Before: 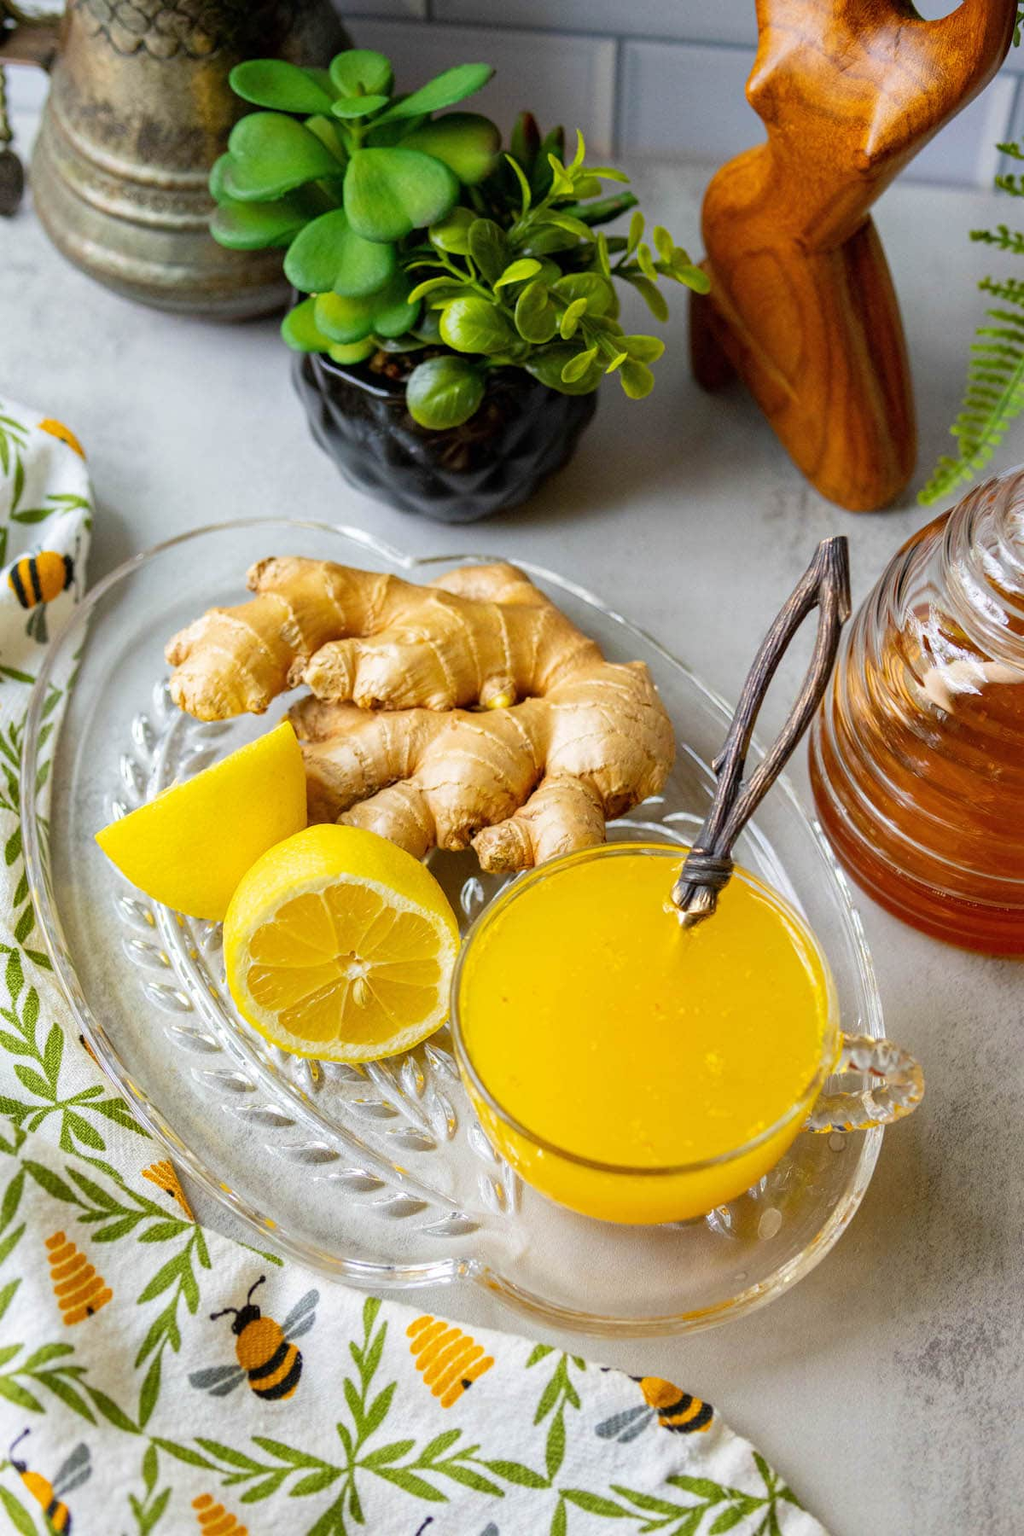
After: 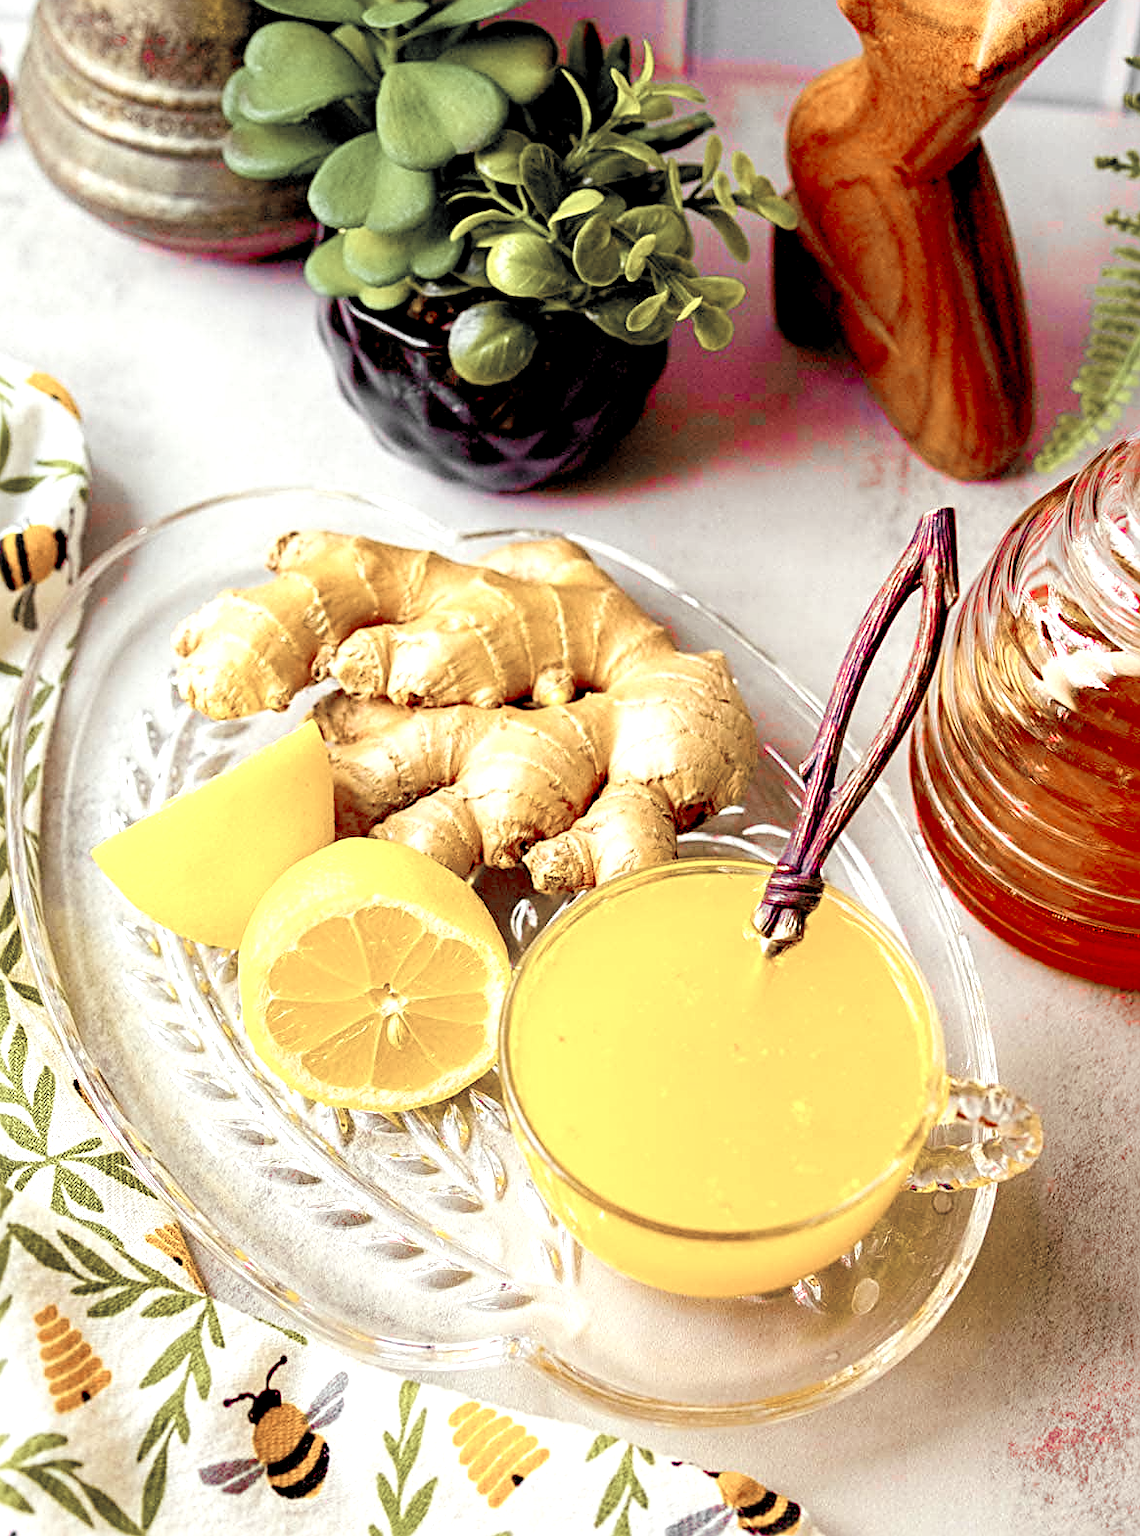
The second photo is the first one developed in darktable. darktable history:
contrast brightness saturation: contrast 0.07, brightness 0.18, saturation 0.4
crop: left 1.507%, top 6.147%, right 1.379%, bottom 6.637%
sharpen: radius 2.543, amount 0.636
color zones: curves: ch1 [(0, 0.831) (0.08, 0.771) (0.157, 0.268) (0.241, 0.207) (0.562, -0.005) (0.714, -0.013) (0.876, 0.01) (1, 0.831)]
tone equalizer: on, module defaults
color balance rgb: shadows lift › luminance -21.66%, shadows lift › chroma 8.98%, shadows lift › hue 283.37°, power › chroma 1.55%, power › hue 25.59°, highlights gain › luminance 6.08%, highlights gain › chroma 2.55%, highlights gain › hue 90°, global offset › luminance -0.87%, perceptual saturation grading › global saturation 27.49%, perceptual saturation grading › highlights -28.39%, perceptual saturation grading › mid-tones 15.22%, perceptual saturation grading › shadows 33.98%, perceptual brilliance grading › highlights 10%, perceptual brilliance grading › mid-tones 5%
color balance: contrast 10%
